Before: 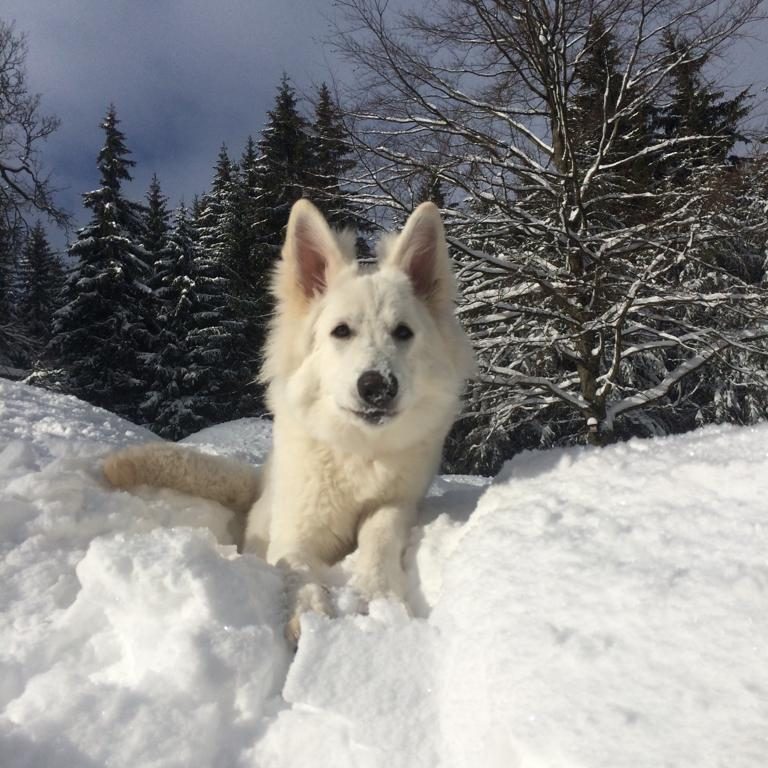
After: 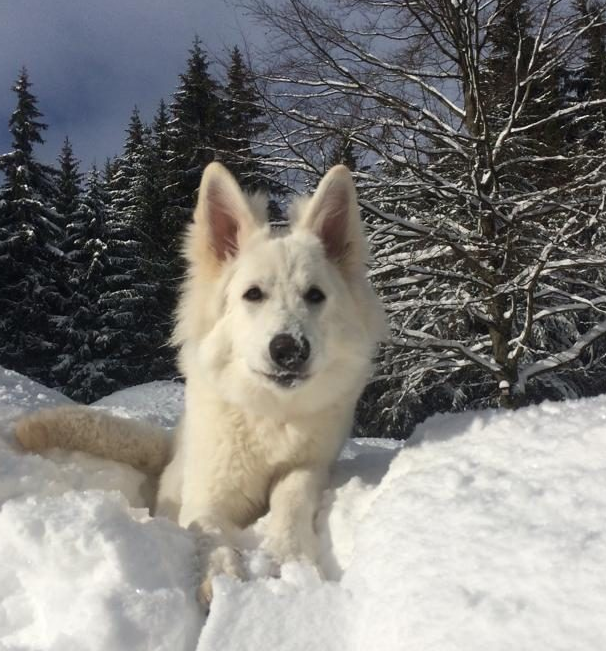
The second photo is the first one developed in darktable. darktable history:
crop: left 11.499%, top 4.888%, right 9.584%, bottom 10.271%
